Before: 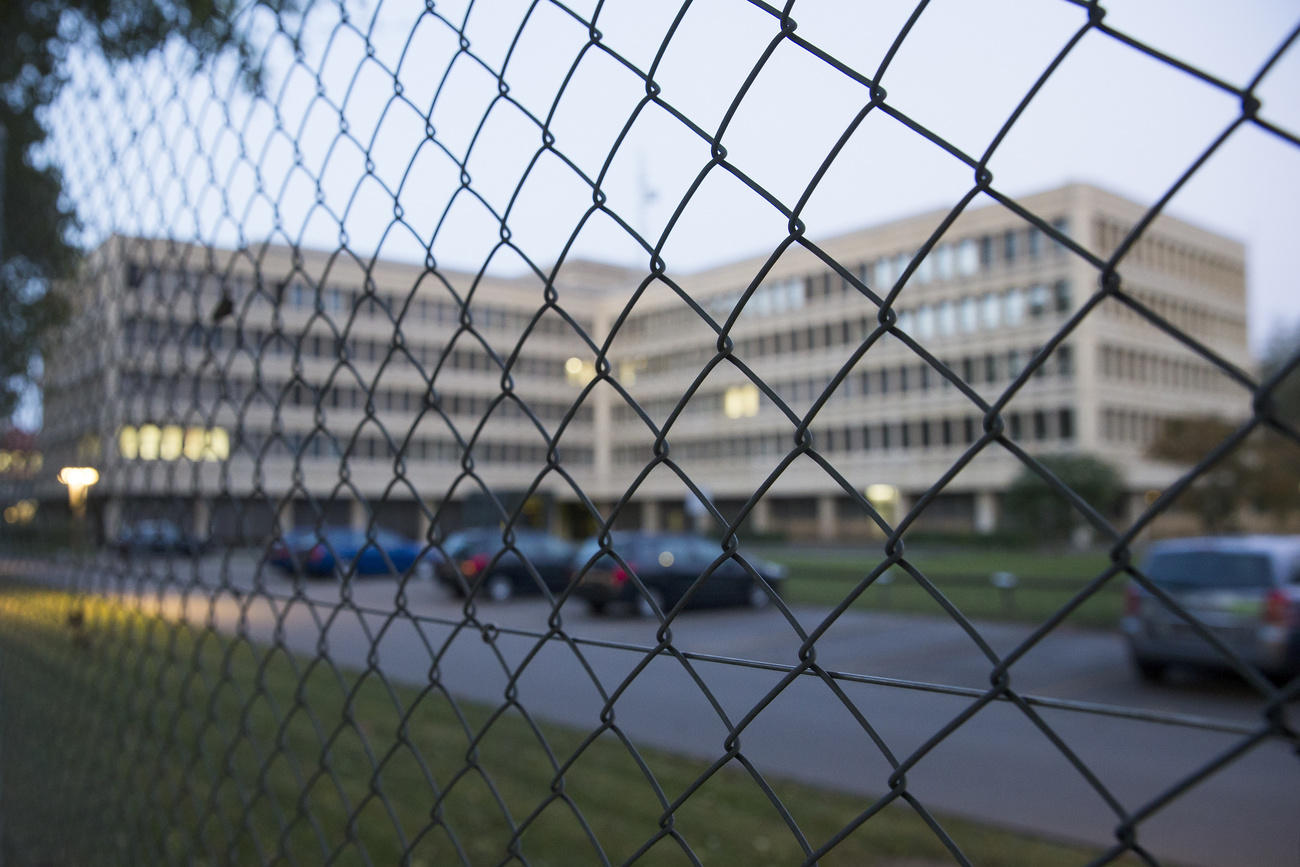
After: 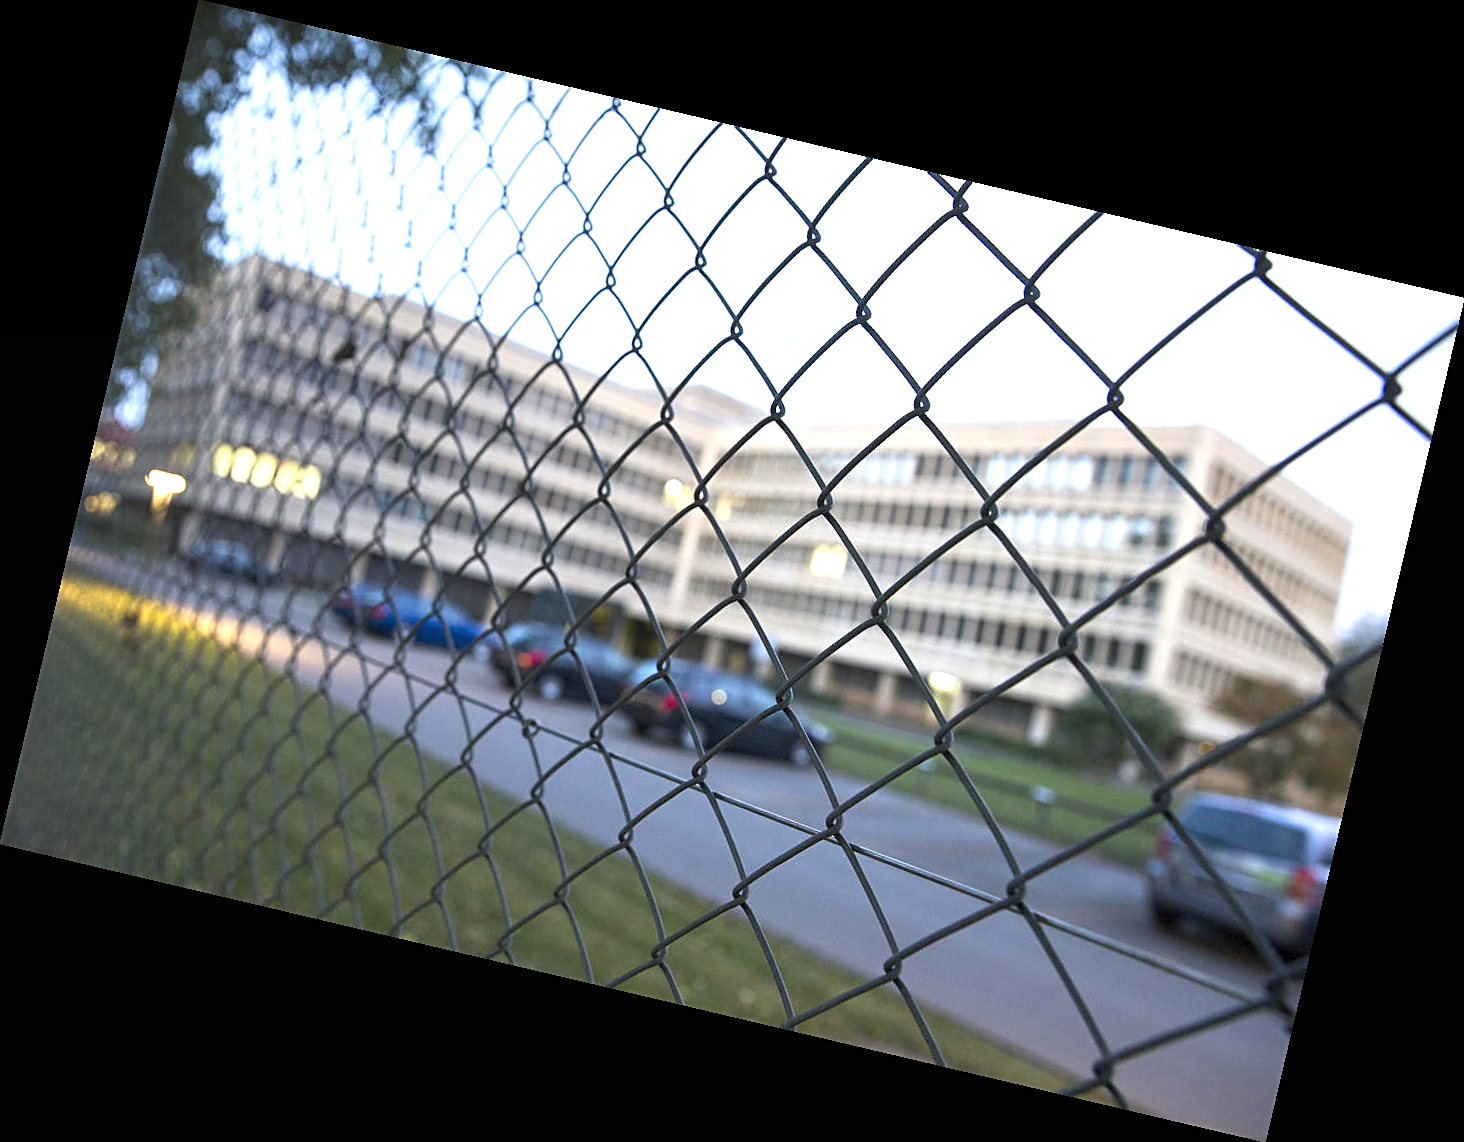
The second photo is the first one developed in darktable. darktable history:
exposure: black level correction 0, exposure 1.388 EV, compensate exposure bias true, compensate highlight preservation false
sharpen: on, module defaults
rotate and perspective: rotation 13.27°, automatic cropping off
graduated density: rotation -0.352°, offset 57.64
